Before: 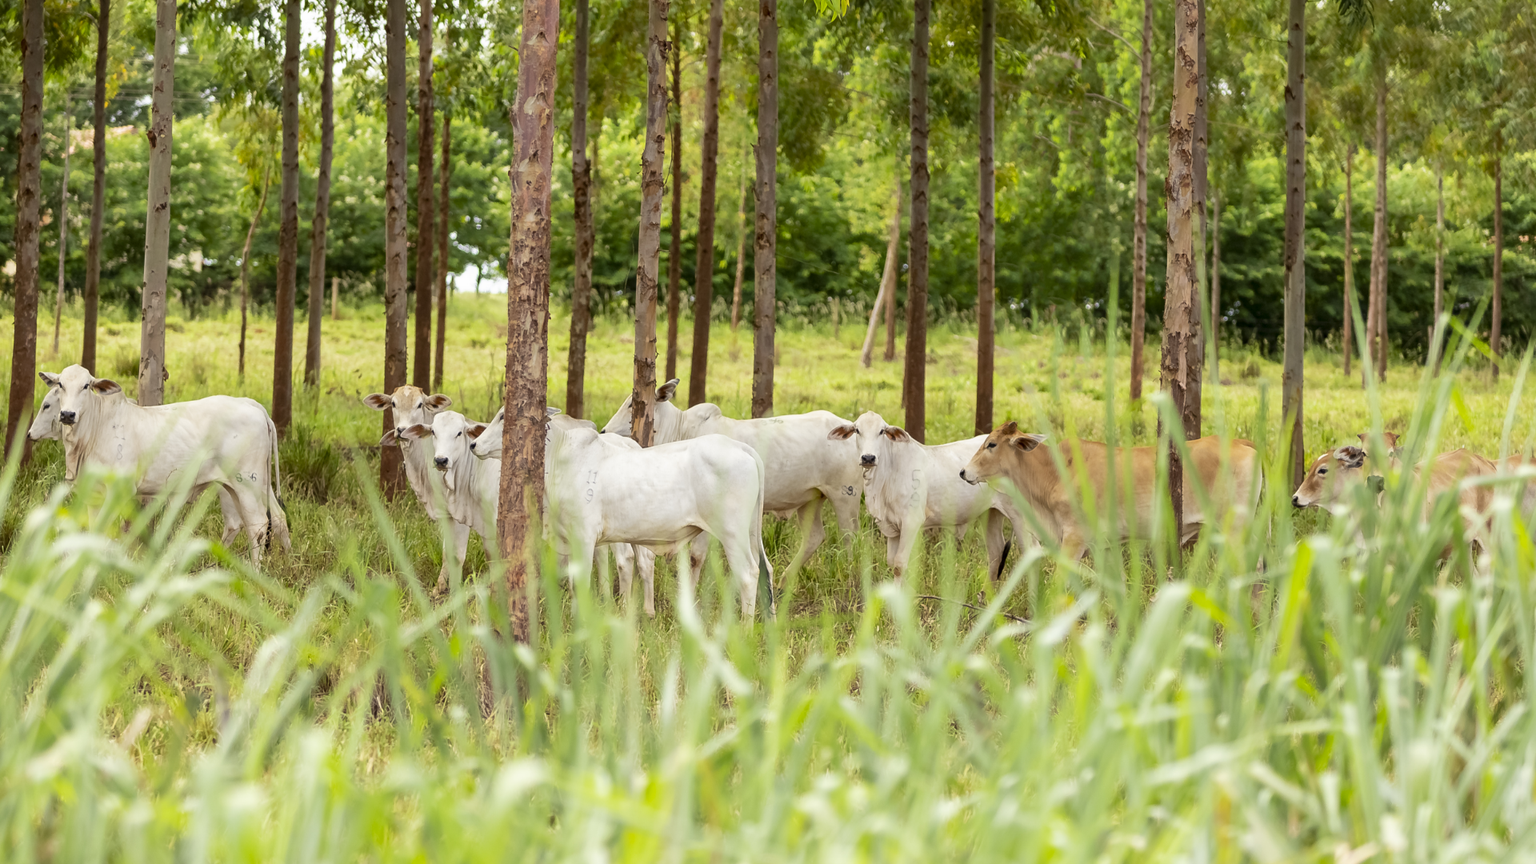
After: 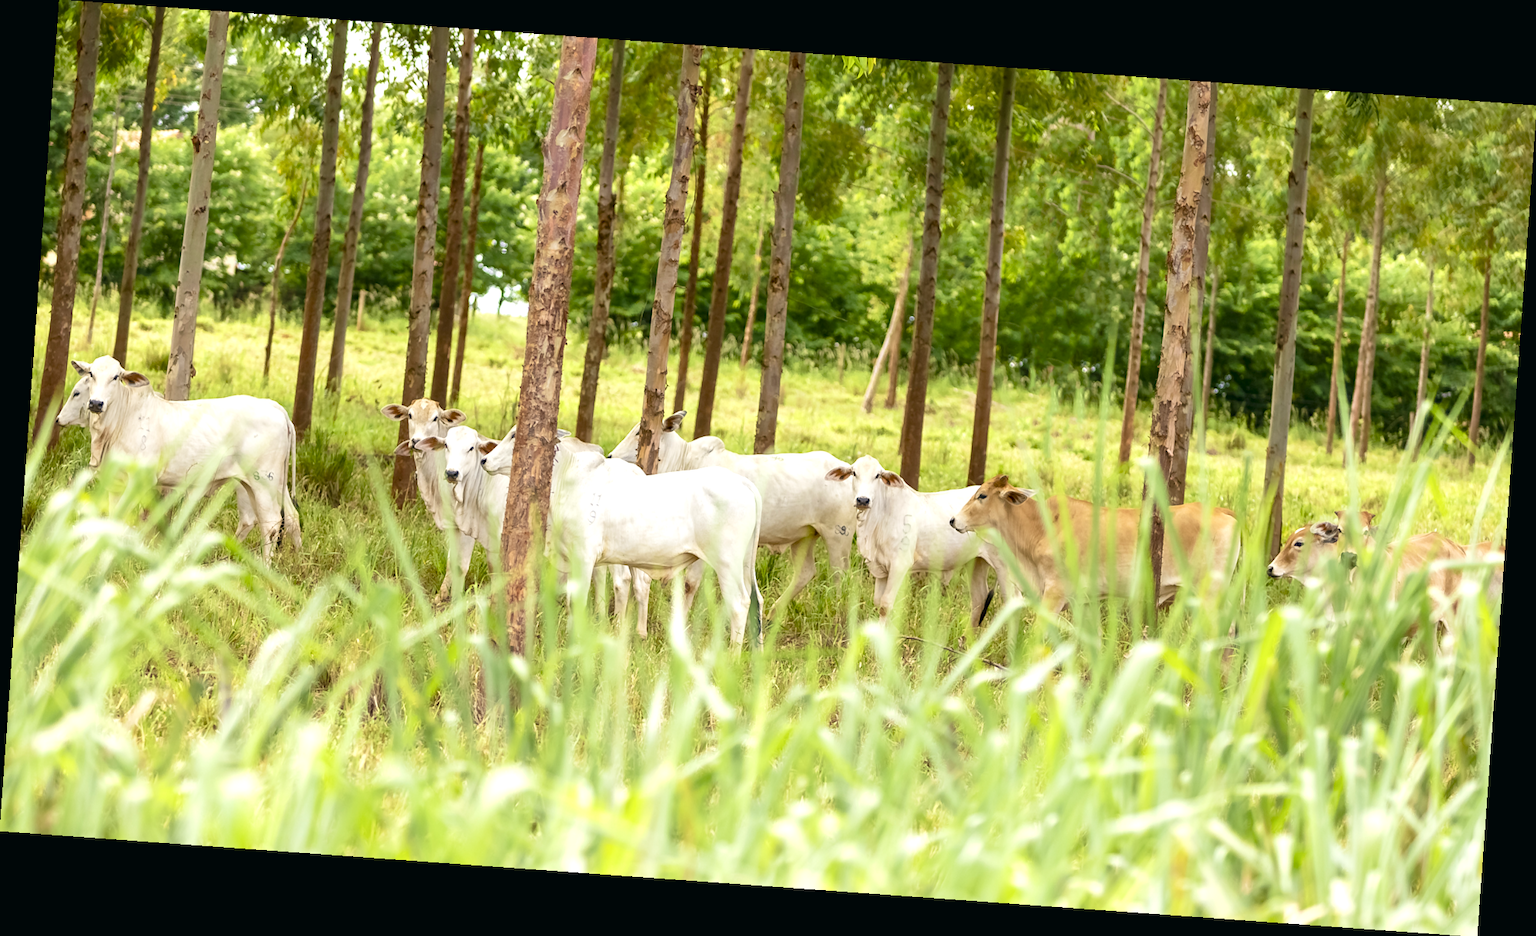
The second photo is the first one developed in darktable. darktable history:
color balance rgb: perceptual saturation grading › global saturation 20%, perceptual saturation grading › highlights -25%, perceptual saturation grading › shadows 25%
velvia: on, module defaults
rotate and perspective: rotation 4.1°, automatic cropping off
color balance: mode lift, gamma, gain (sRGB), lift [1, 1, 1.022, 1.026]
exposure: black level correction 0, exposure 0.5 EV, compensate exposure bias true, compensate highlight preservation false
